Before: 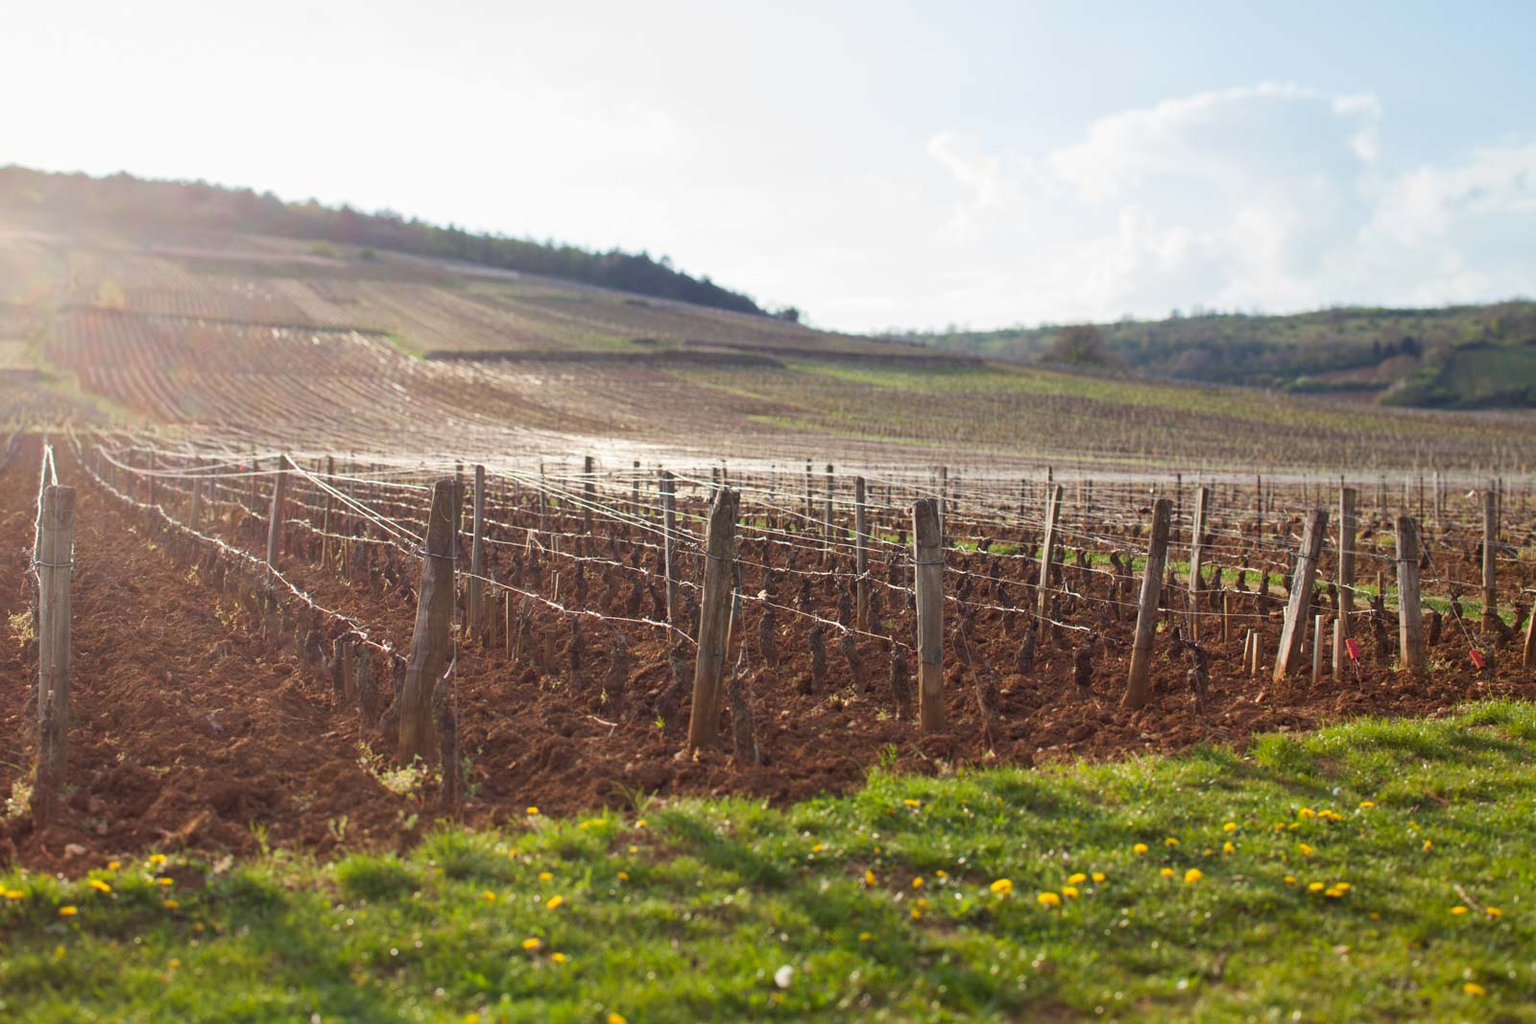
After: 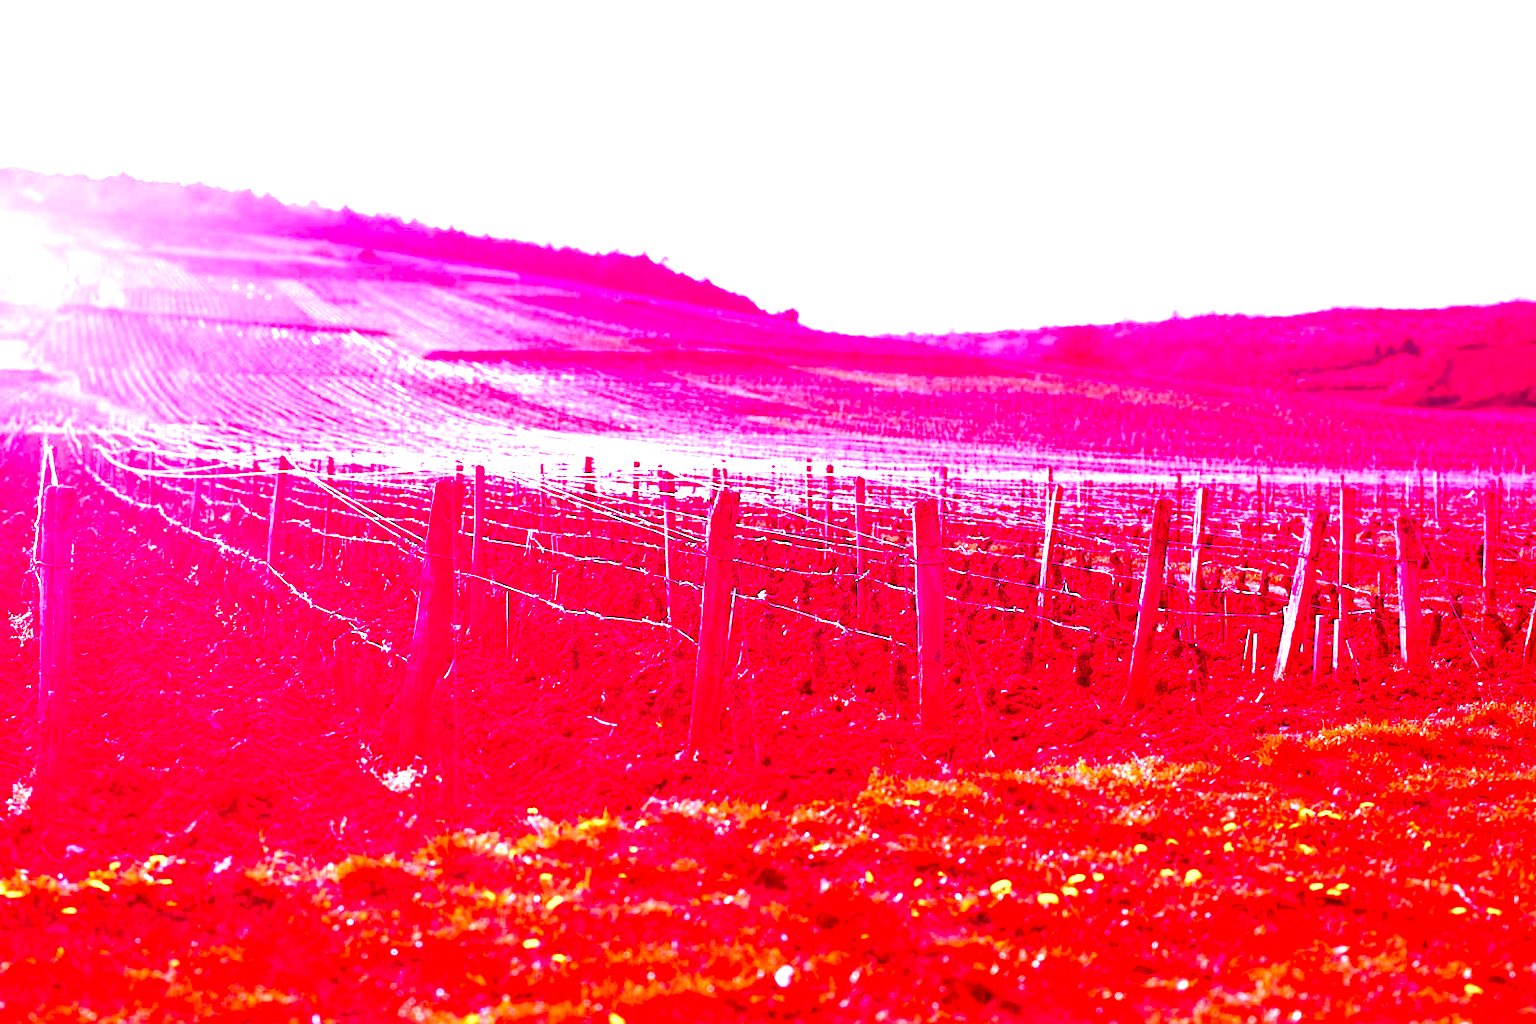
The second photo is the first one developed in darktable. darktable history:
contrast brightness saturation: brightness -0.25, saturation 0.2
exposure: exposure -0.151 EV, compensate highlight preservation false
white balance: red 4.26, blue 1.802
